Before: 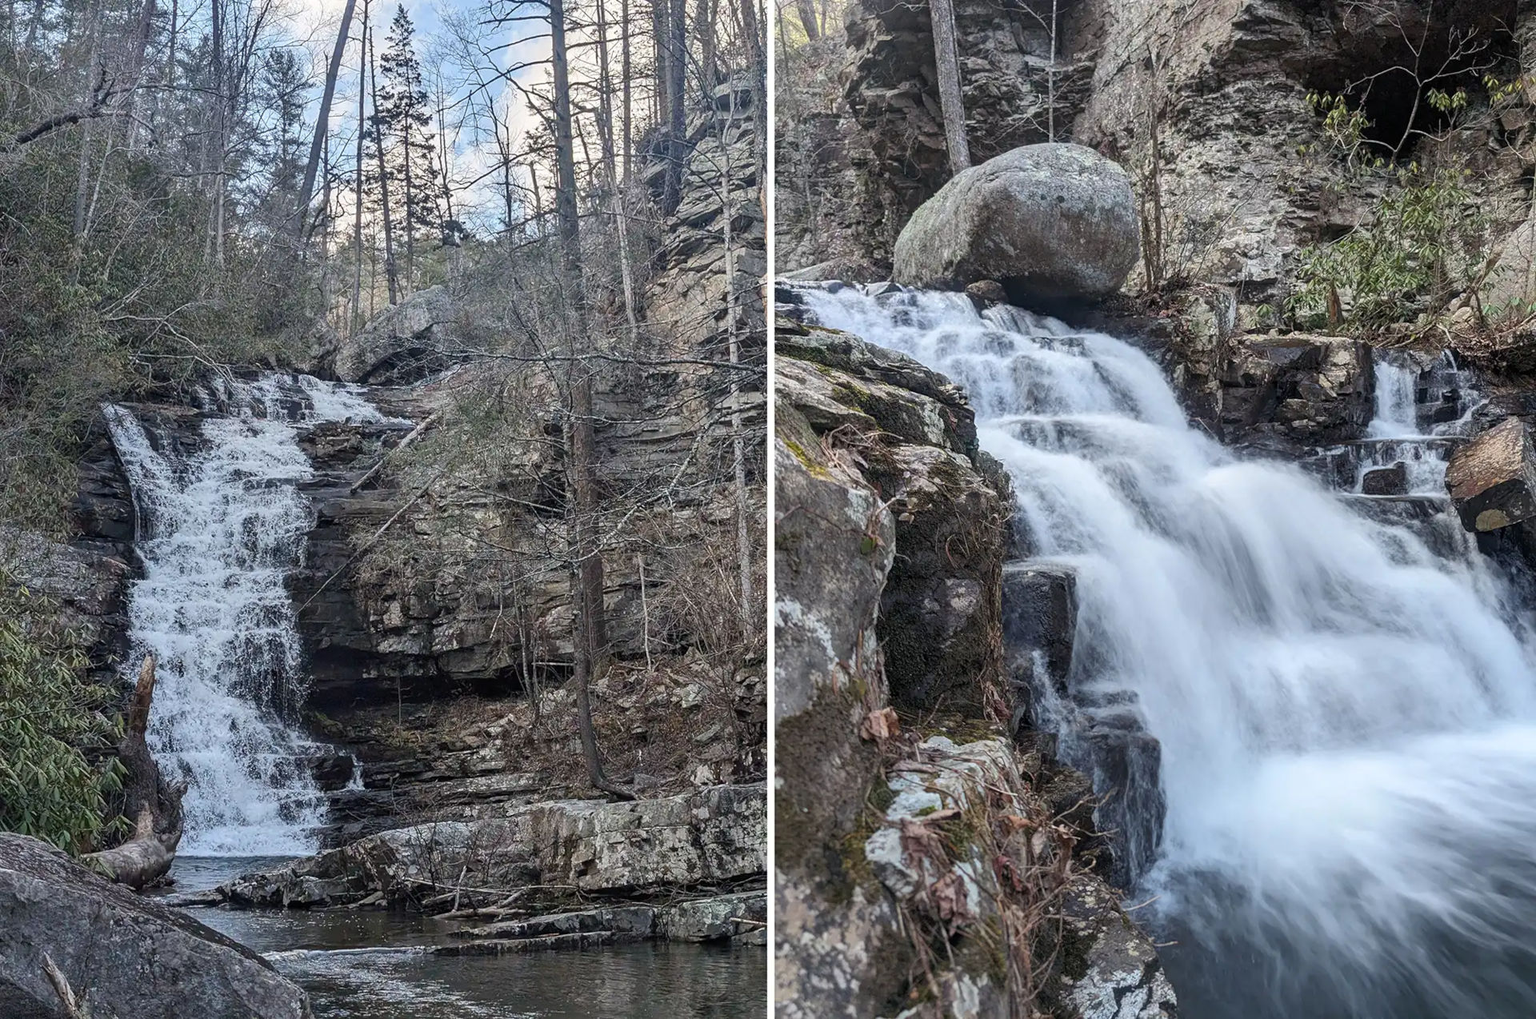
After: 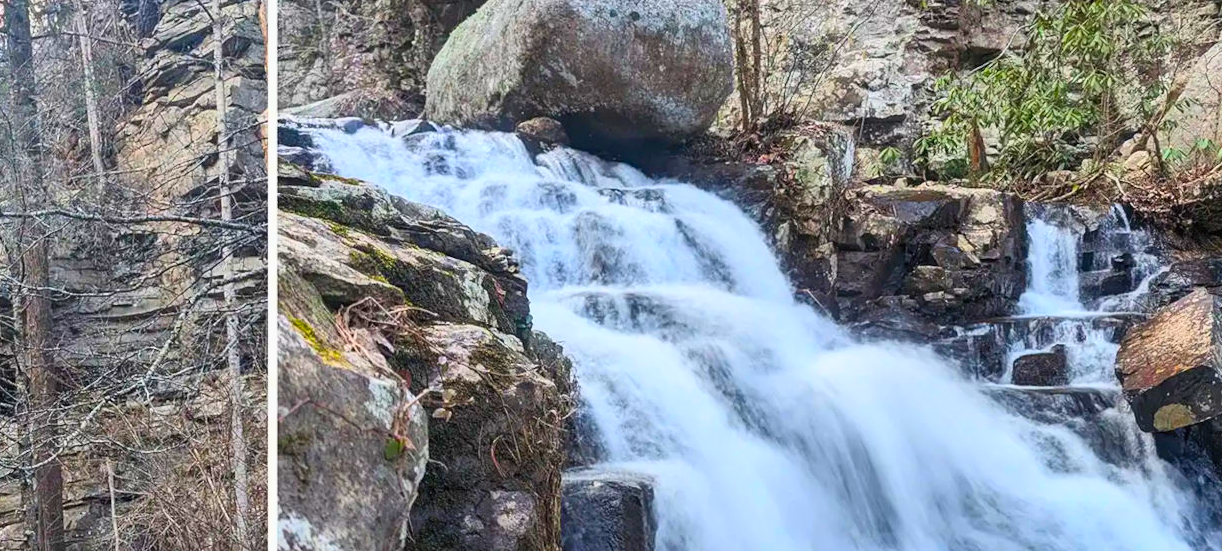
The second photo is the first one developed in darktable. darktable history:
shadows and highlights: shadows 43.71, white point adjustment -1.46, soften with gaussian
crop: left 36.005%, top 18.293%, right 0.31%, bottom 38.444%
contrast brightness saturation: contrast 0.2, brightness 0.2, saturation 0.8
